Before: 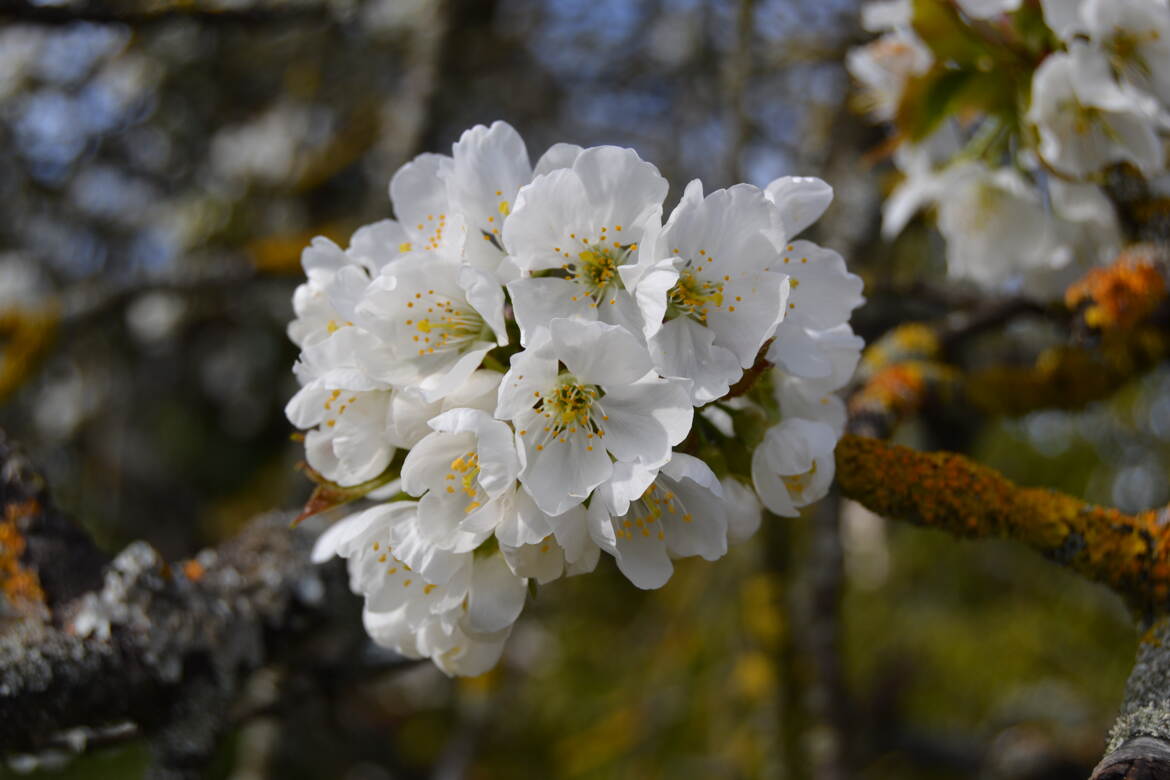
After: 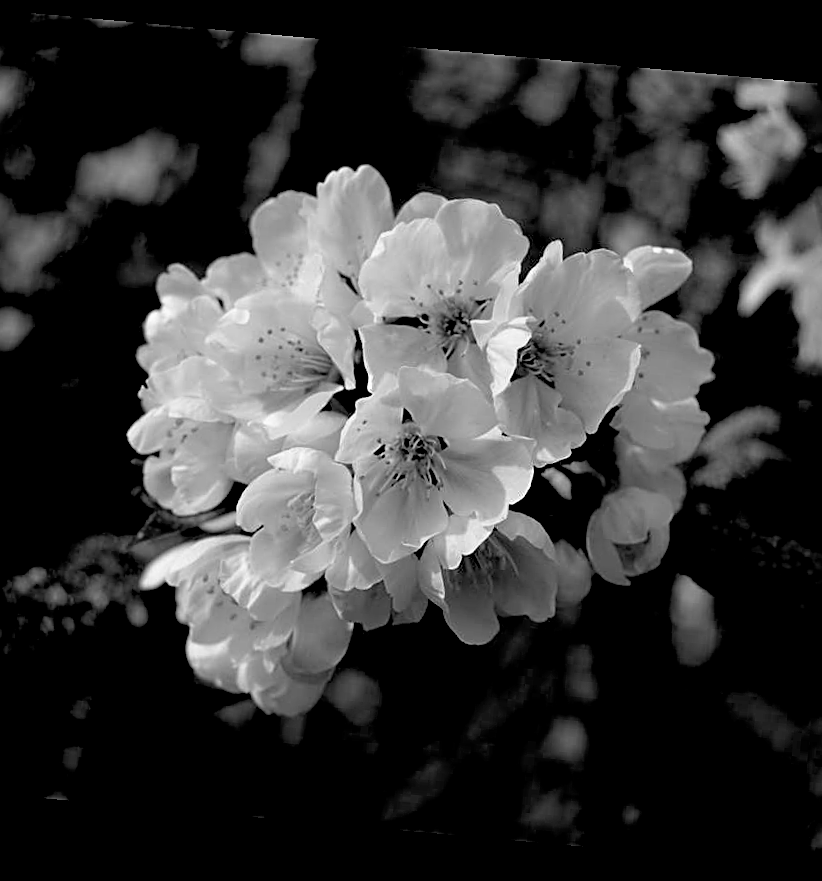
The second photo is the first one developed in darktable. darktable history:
white balance: red 1.009, blue 0.985
color balance rgb: linear chroma grading › global chroma 15%, perceptual saturation grading › global saturation 30%
crop: left 15.419%, right 17.914%
exposure: black level correction 0.047, exposure 0.013 EV, compensate highlight preservation false
monochrome: on, module defaults
rotate and perspective: rotation 5.12°, automatic cropping off
sharpen: on, module defaults
base curve: curves: ch0 [(0.017, 0) (0.425, 0.441) (0.844, 0.933) (1, 1)], preserve colors none
